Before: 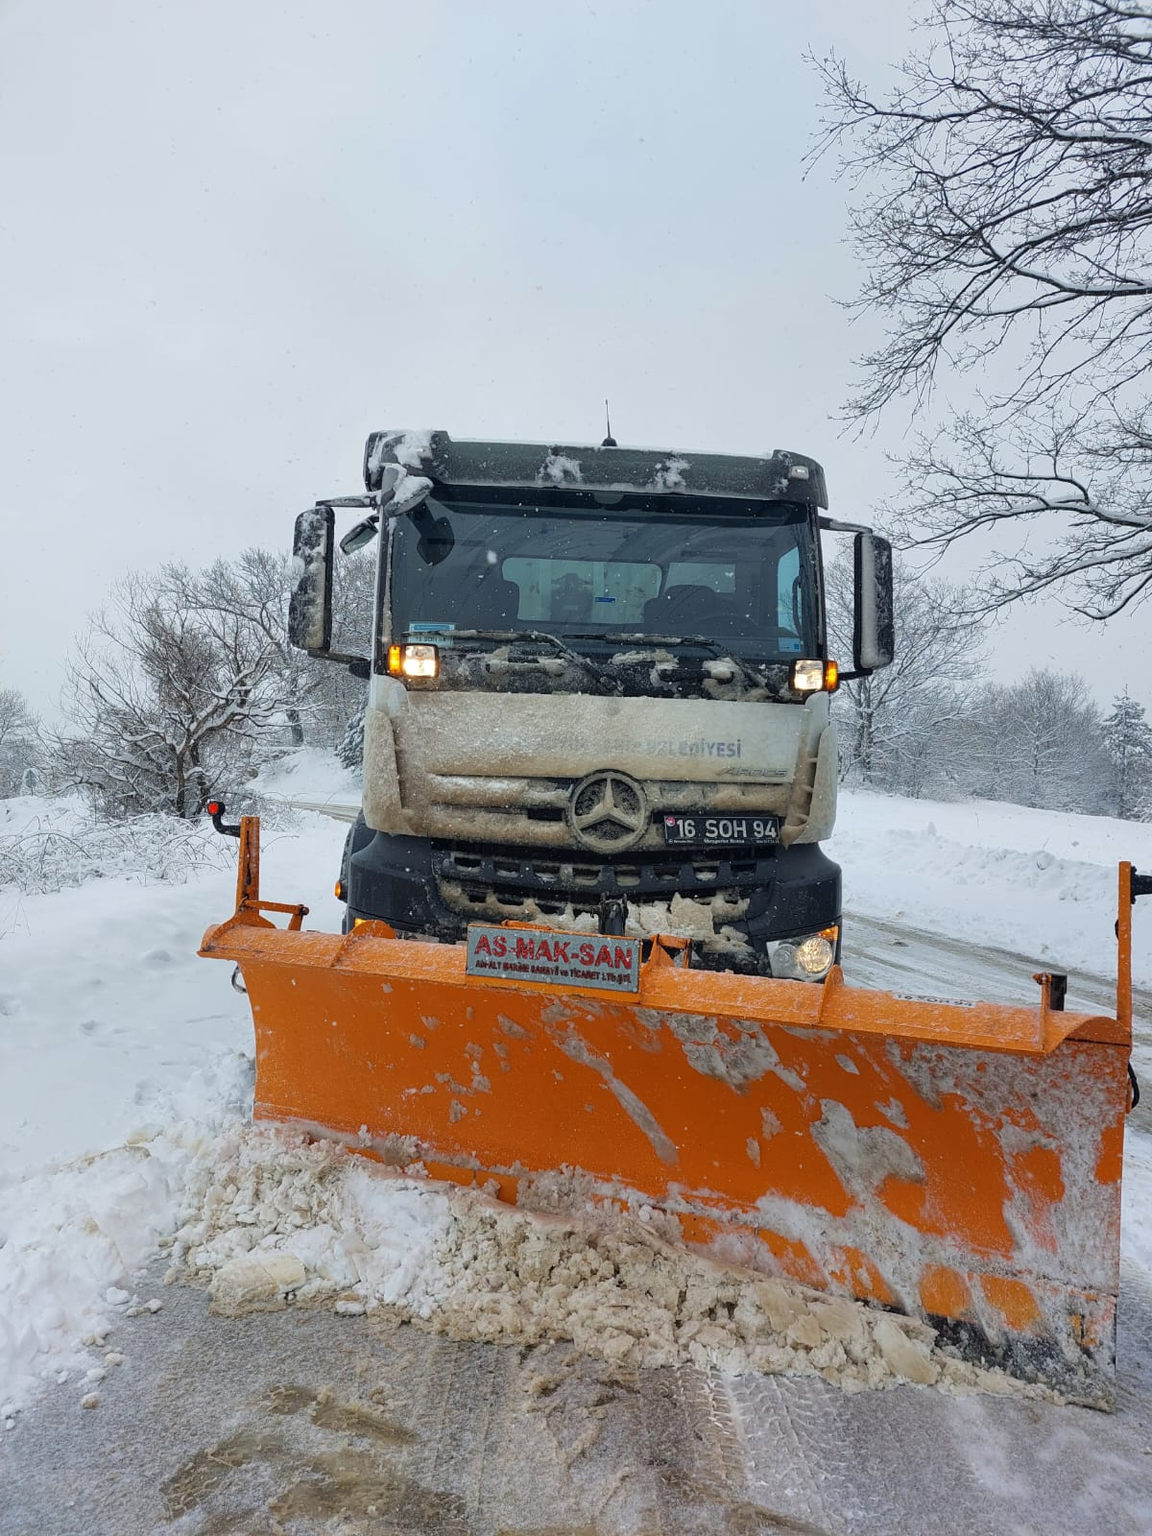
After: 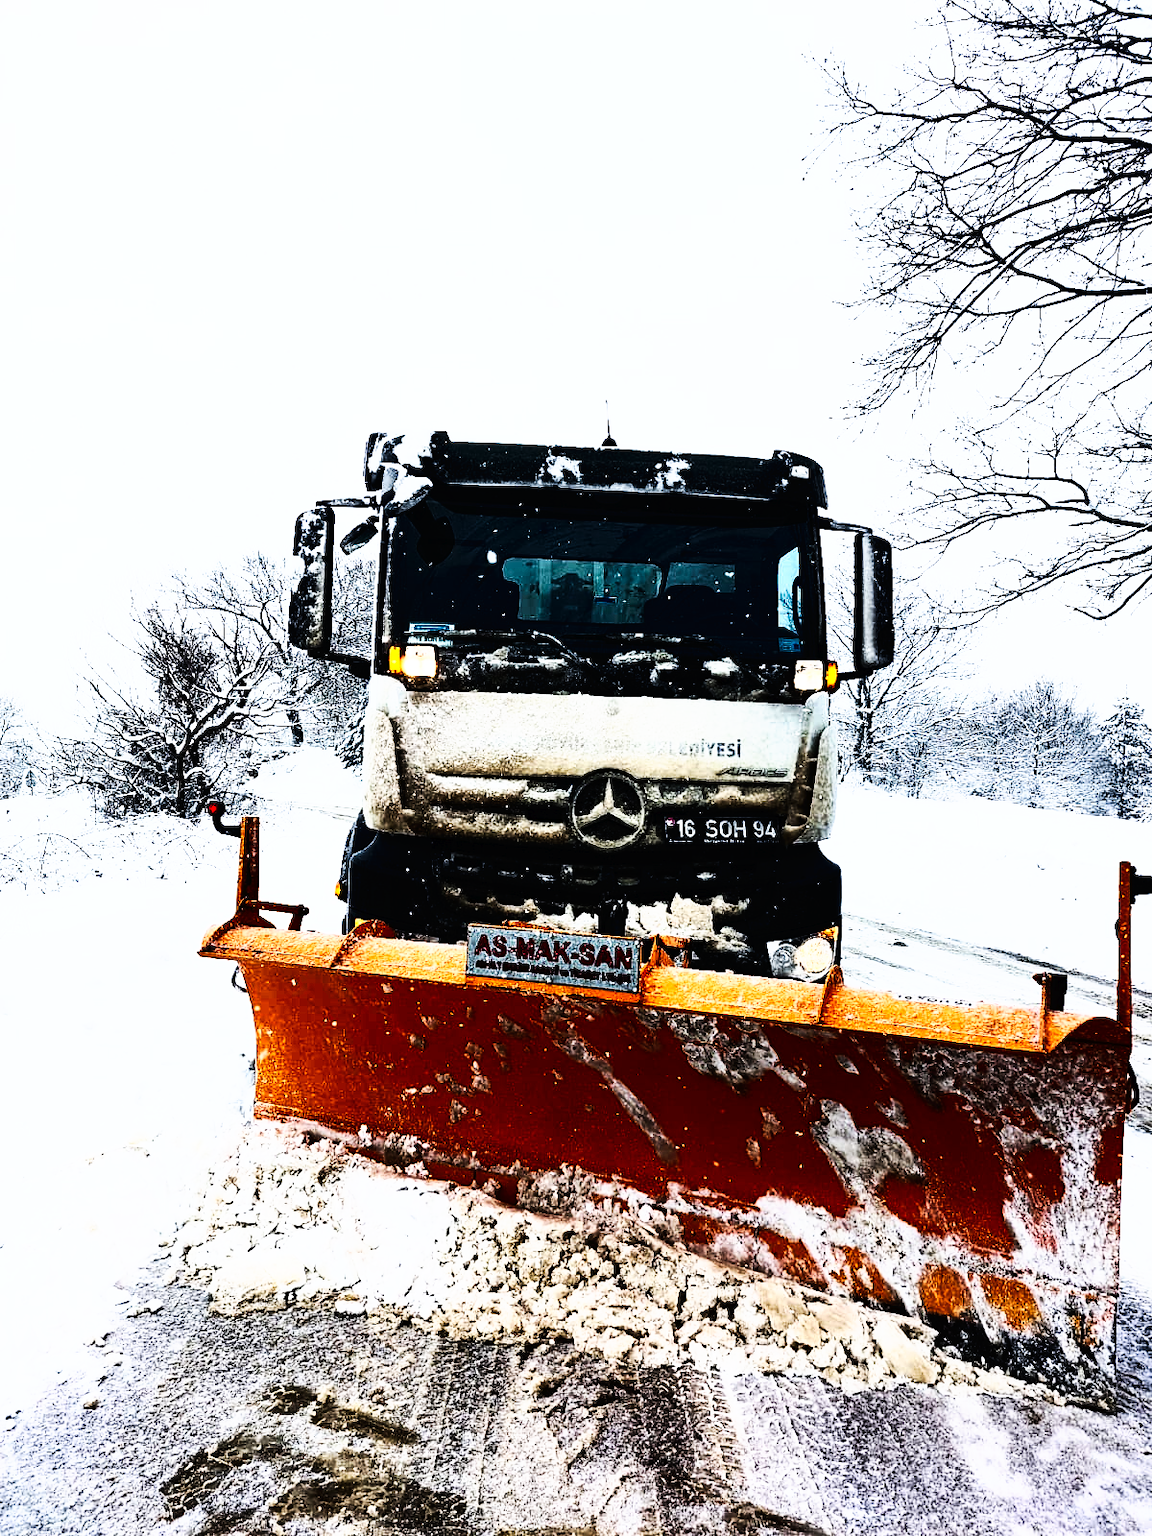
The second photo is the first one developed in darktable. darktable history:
tone curve: curves: ch0 [(0, 0) (0.003, 0.007) (0.011, 0.009) (0.025, 0.01) (0.044, 0.012) (0.069, 0.013) (0.1, 0.014) (0.136, 0.021) (0.177, 0.038) (0.224, 0.06) (0.277, 0.099) (0.335, 0.16) (0.399, 0.227) (0.468, 0.329) (0.543, 0.45) (0.623, 0.594) (0.709, 0.756) (0.801, 0.868) (0.898, 0.971) (1, 1)], preserve colors none
white balance: red 1.004, blue 1.024
tone equalizer: on, module defaults
haze removal: compatibility mode true, adaptive false
contrast brightness saturation: contrast 0.93, brightness 0.2
